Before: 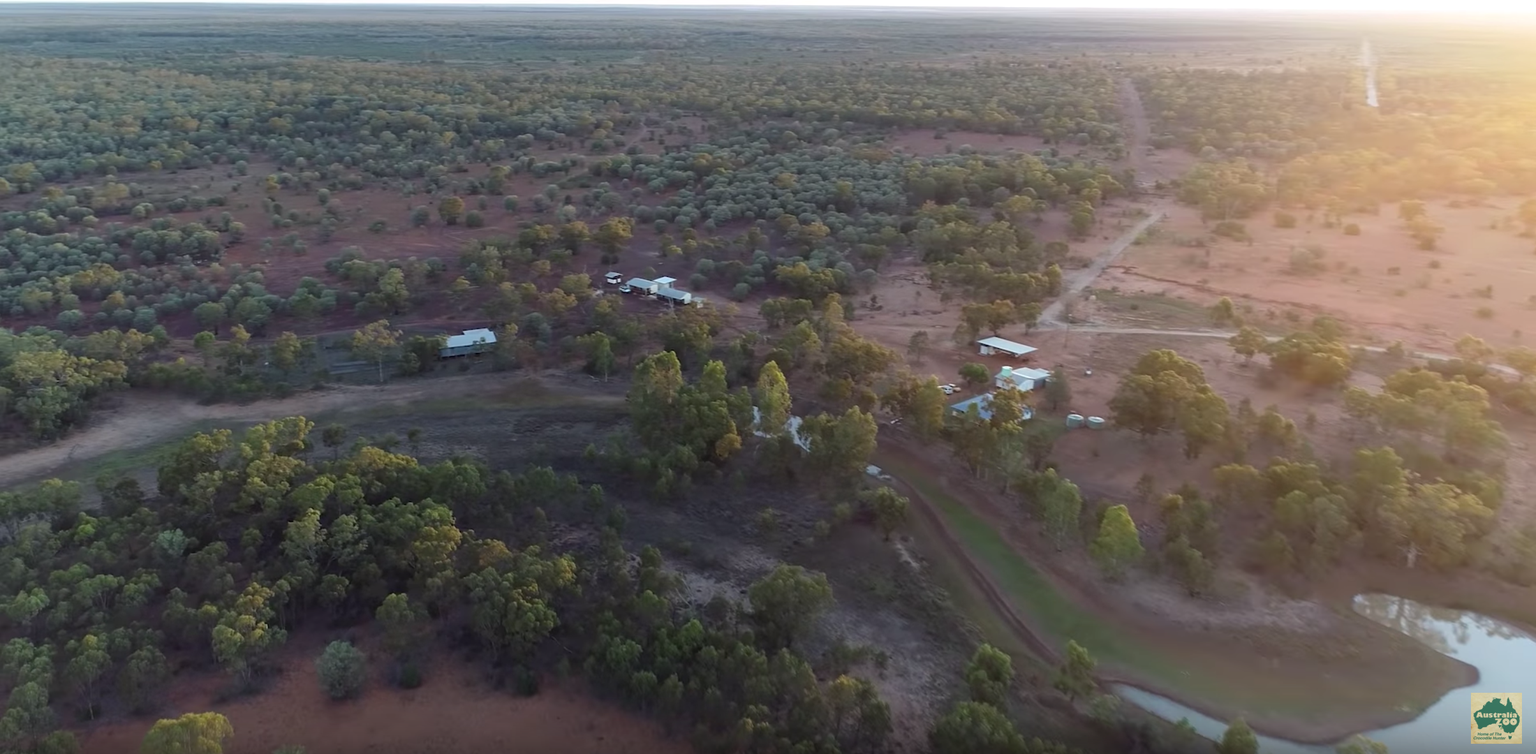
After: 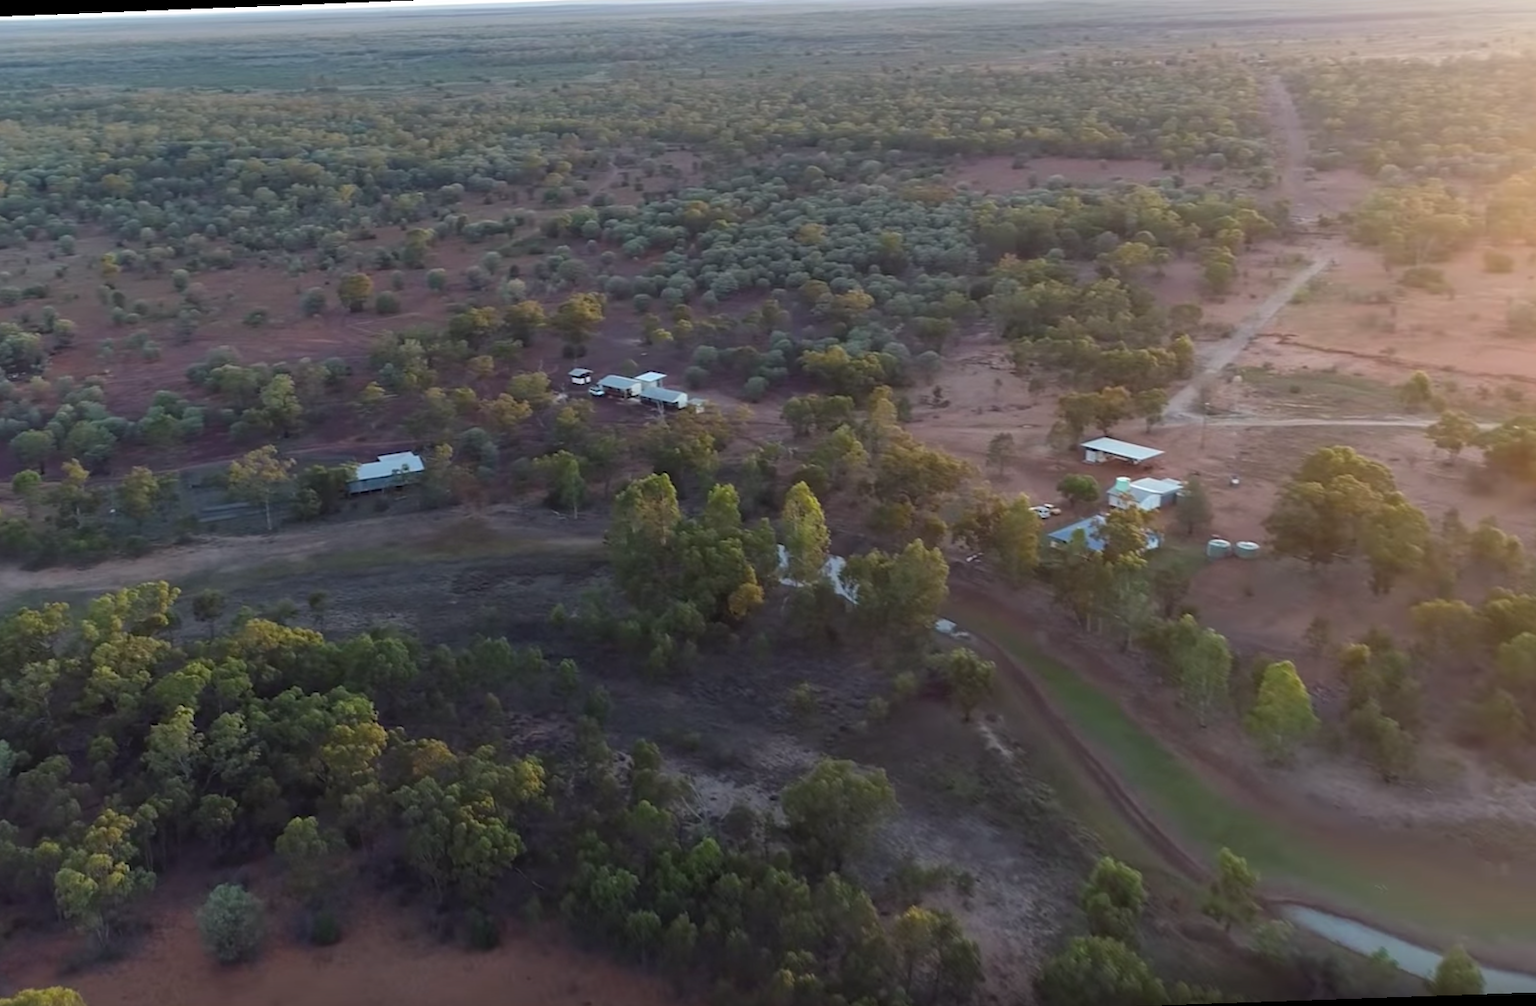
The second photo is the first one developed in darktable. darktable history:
rotate and perspective: rotation -2.12°, lens shift (vertical) 0.009, lens shift (horizontal) -0.008, automatic cropping original format, crop left 0.036, crop right 0.964, crop top 0.05, crop bottom 0.959
crop: left 9.88%, right 12.664%
